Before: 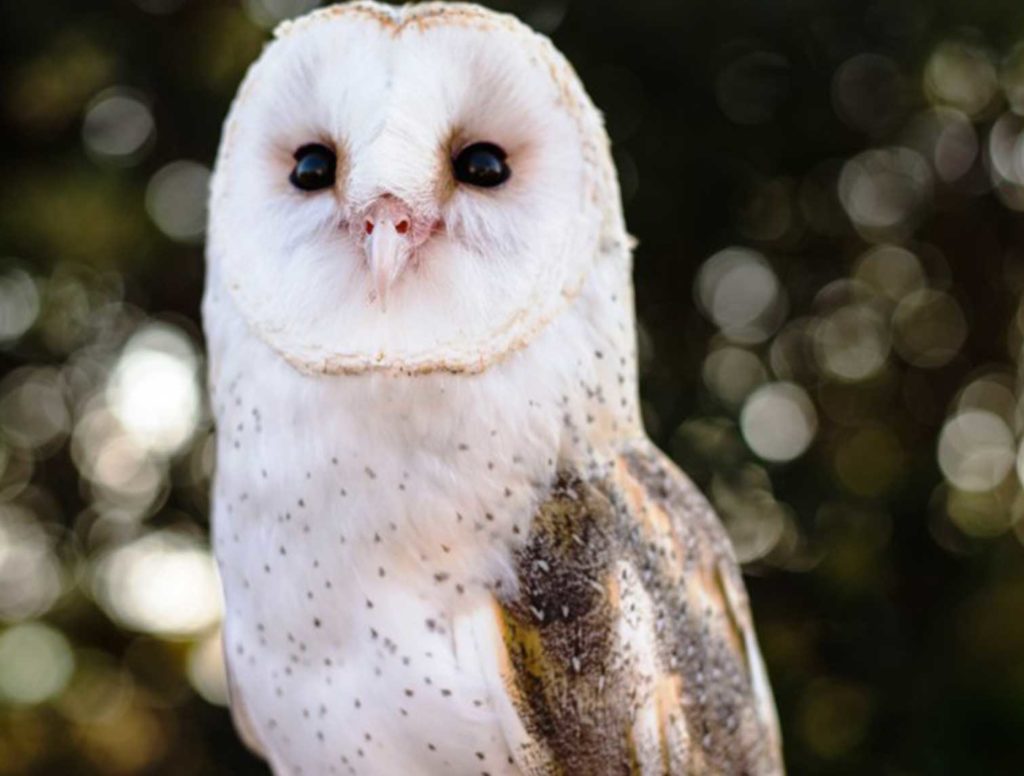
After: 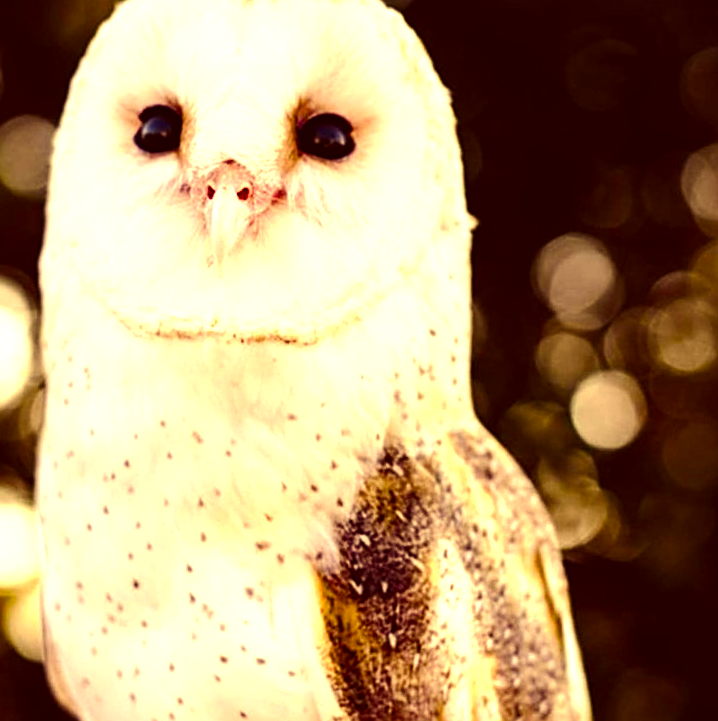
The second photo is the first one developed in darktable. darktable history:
tone equalizer: -8 EV -0.774 EV, -7 EV -0.734 EV, -6 EV -0.575 EV, -5 EV -0.407 EV, -3 EV 0.405 EV, -2 EV 0.6 EV, -1 EV 0.675 EV, +0 EV 0.773 EV, edges refinement/feathering 500, mask exposure compensation -1.57 EV, preserve details no
sharpen: on, module defaults
exposure: exposure 0.379 EV, compensate exposure bias true, compensate highlight preservation false
crop and rotate: angle -3.28°, left 13.934%, top 0.041%, right 10.718%, bottom 0.077%
color correction: highlights a* 9.89, highlights b* 38.75, shadows a* 15.1, shadows b* 3.1
color balance rgb: power › chroma 1.033%, power › hue 25.41°, perceptual saturation grading › global saturation 0.511%, perceptual saturation grading › highlights -16.731%, perceptual saturation grading › mid-tones 33.813%, perceptual saturation grading › shadows 50.287%
